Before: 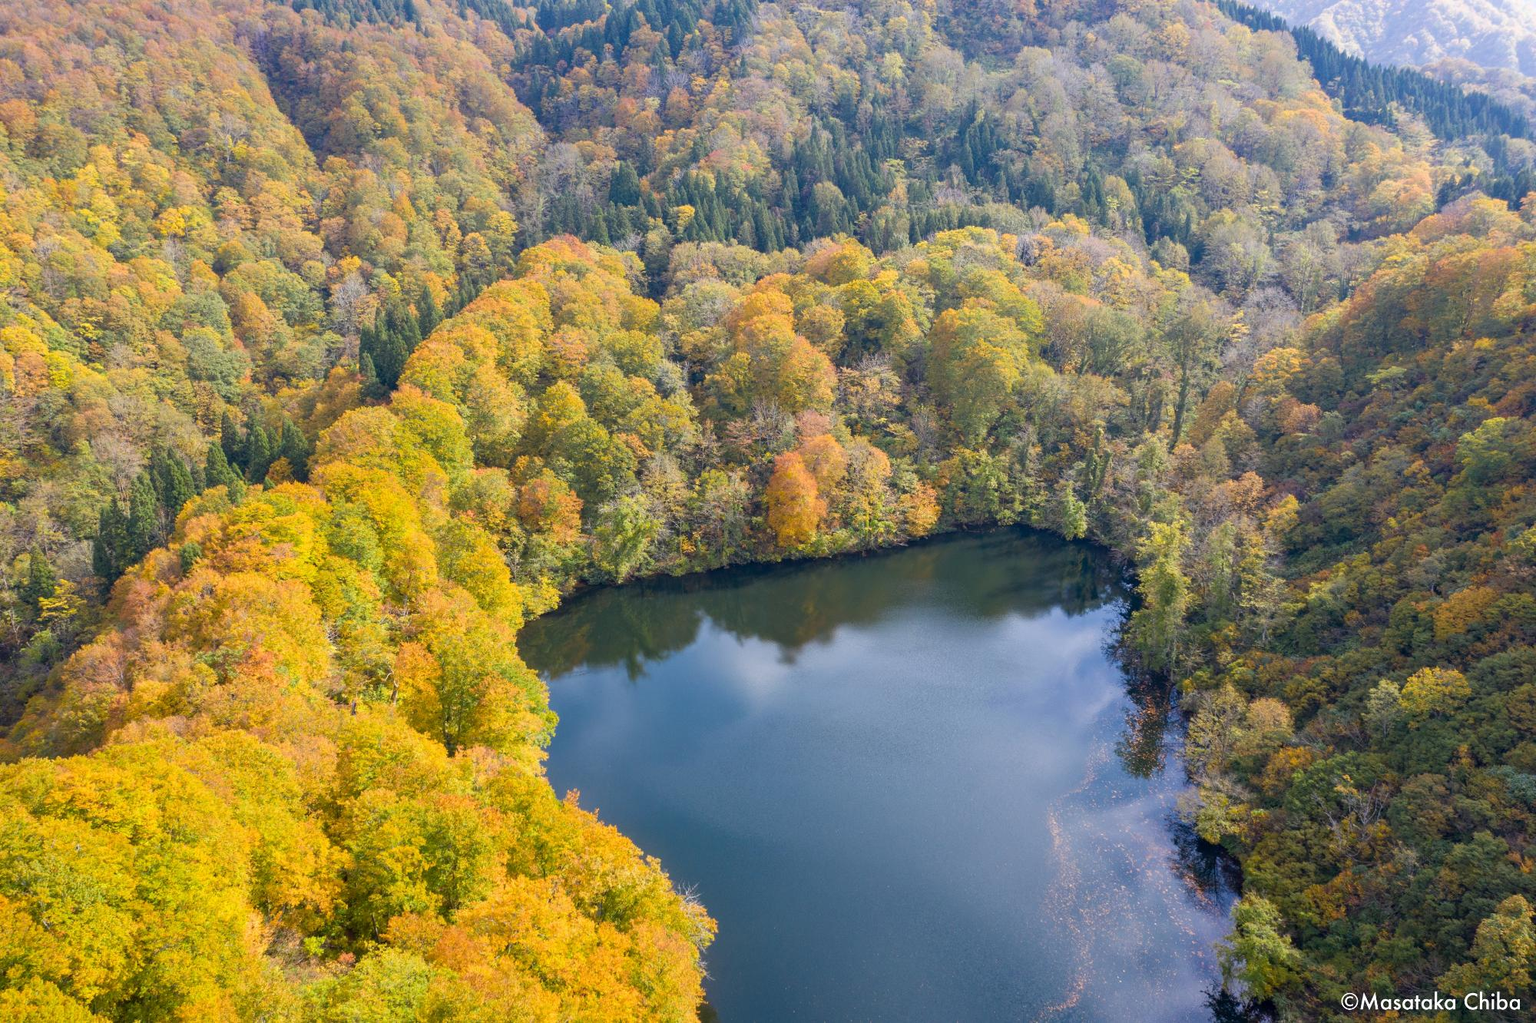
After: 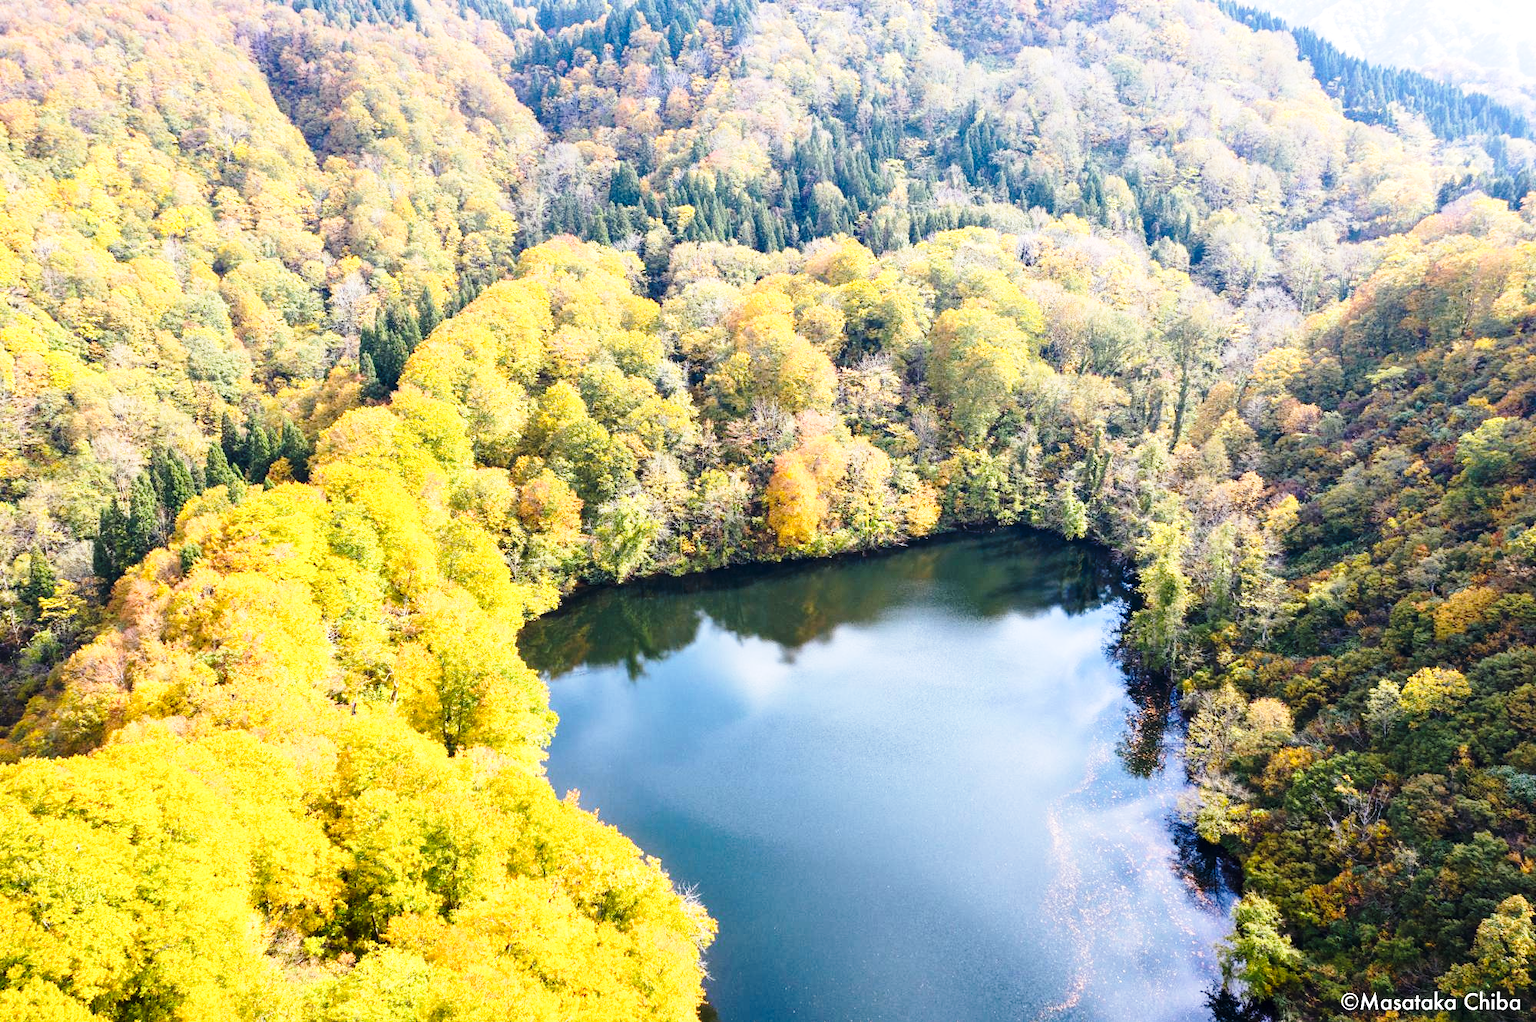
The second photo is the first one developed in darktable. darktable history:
contrast brightness saturation: contrast 0.08, saturation 0.02
tone equalizer: -8 EV -0.75 EV, -7 EV -0.7 EV, -6 EV -0.6 EV, -5 EV -0.4 EV, -3 EV 0.4 EV, -2 EV 0.6 EV, -1 EV 0.7 EV, +0 EV 0.75 EV, edges refinement/feathering 500, mask exposure compensation -1.57 EV, preserve details no
base curve: curves: ch0 [(0, 0) (0.028, 0.03) (0.121, 0.232) (0.46, 0.748) (0.859, 0.968) (1, 1)], preserve colors none
